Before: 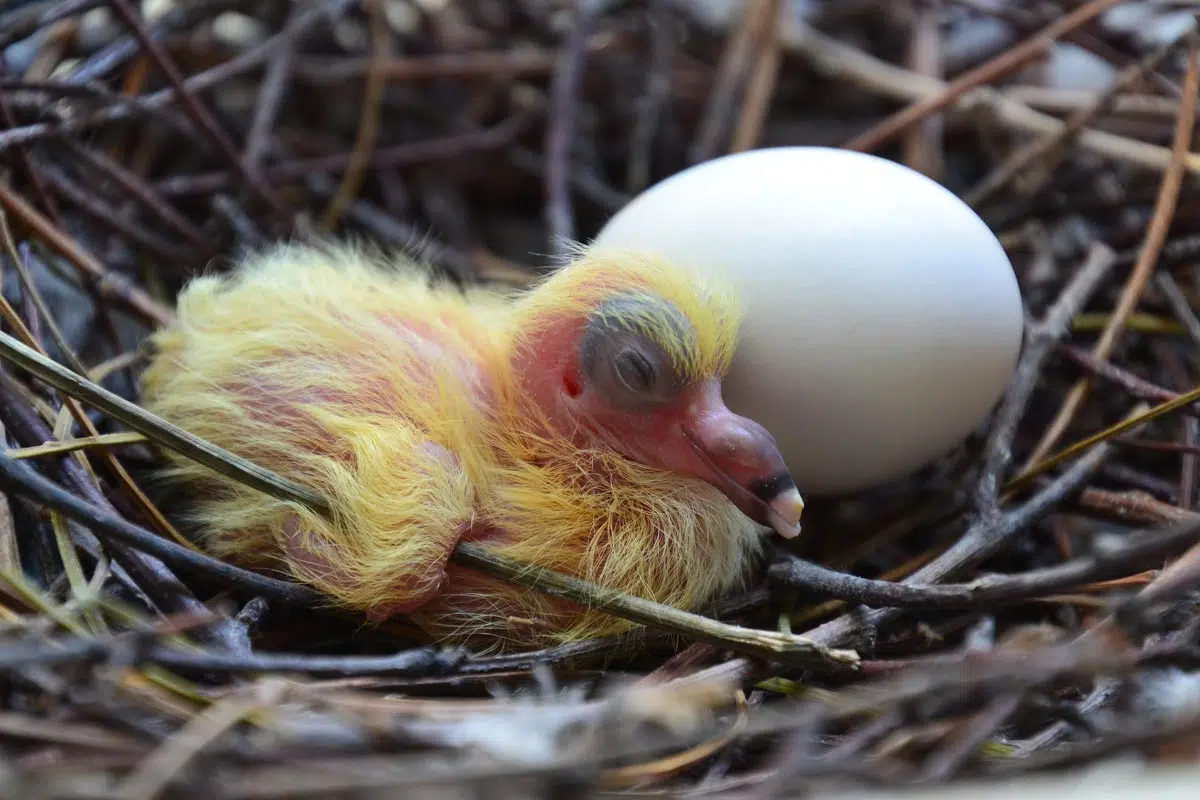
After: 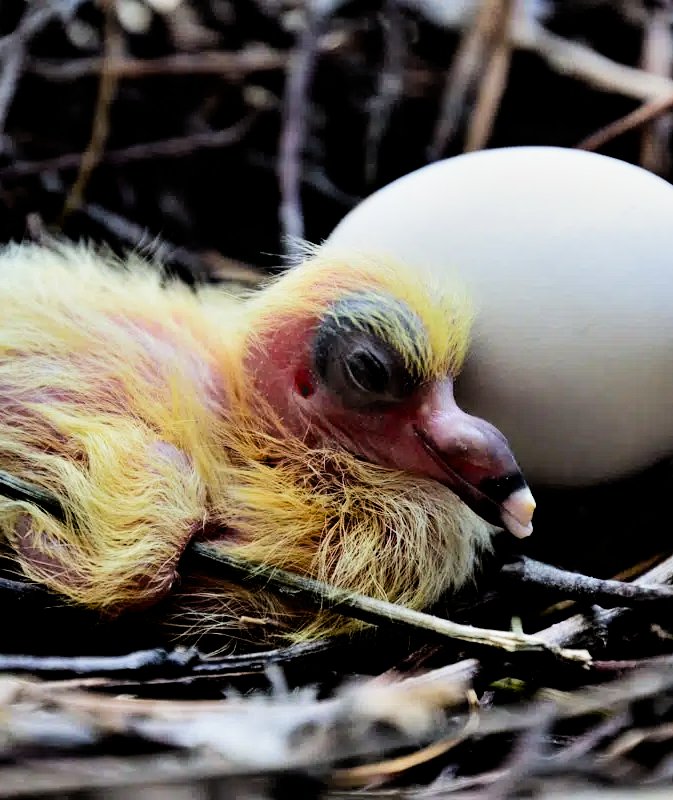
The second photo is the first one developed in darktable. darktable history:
contrast equalizer: octaves 7, y [[0.6 ×6], [0.55 ×6], [0 ×6], [0 ×6], [0 ×6]]
crop and rotate: left 22.414%, right 21.44%
exposure: black level correction 0.007, exposure 0.156 EV, compensate highlight preservation false
filmic rgb: black relative exposure -5.06 EV, white relative exposure 3.98 EV, hardness 2.89, contrast 1.299, highlights saturation mix -28.77%
